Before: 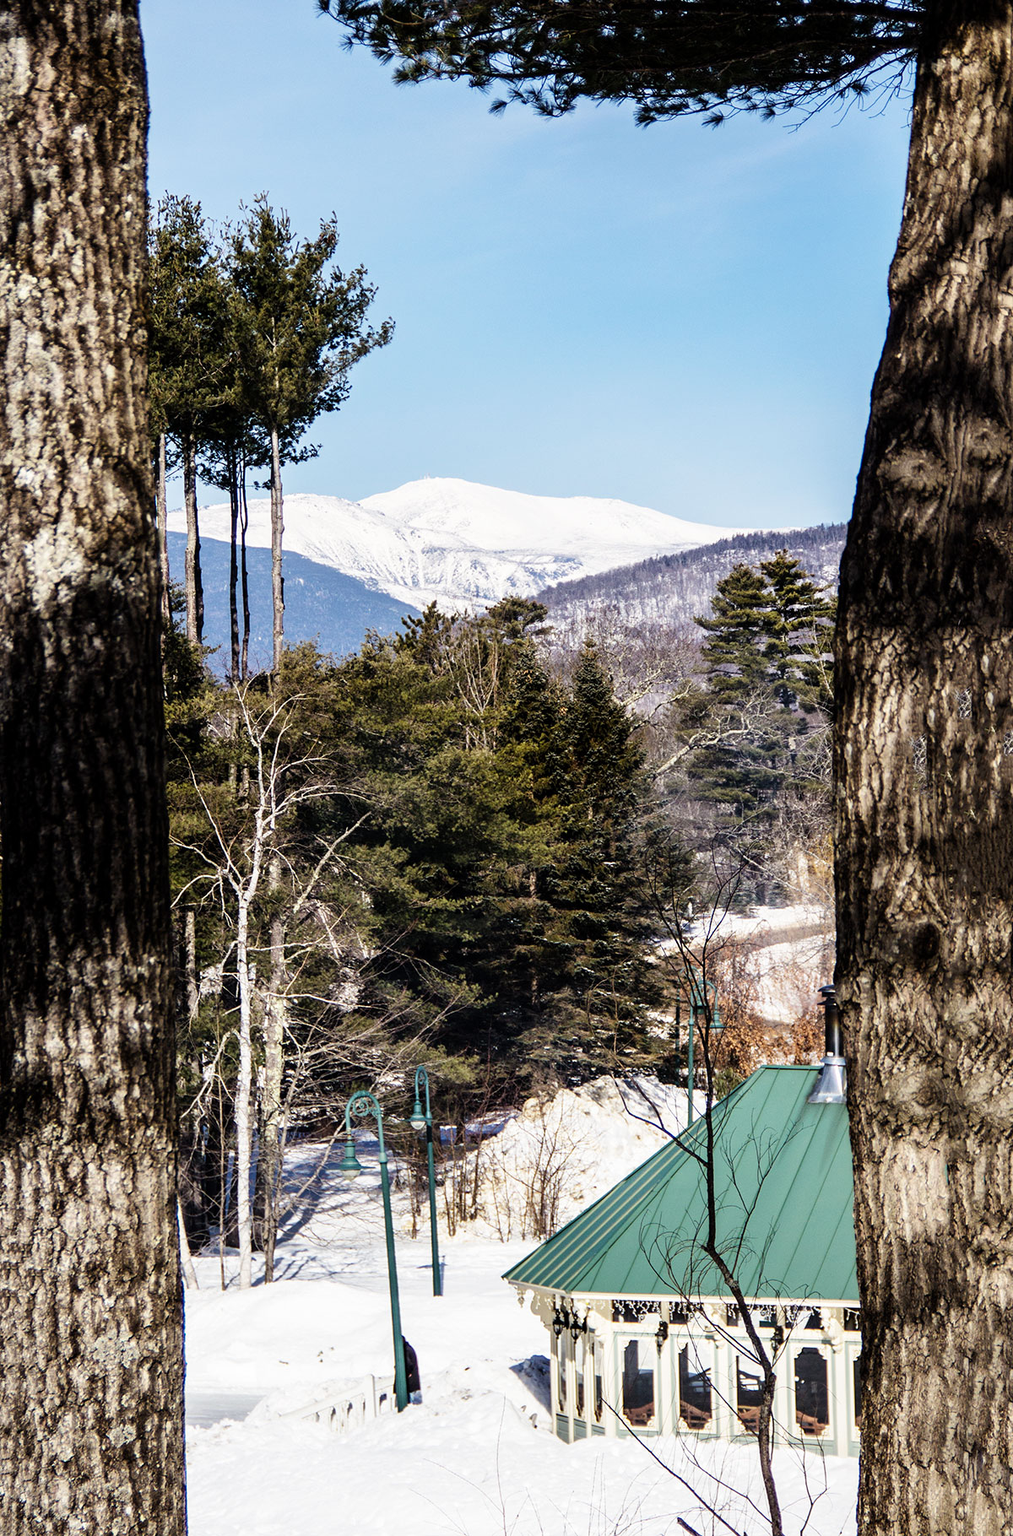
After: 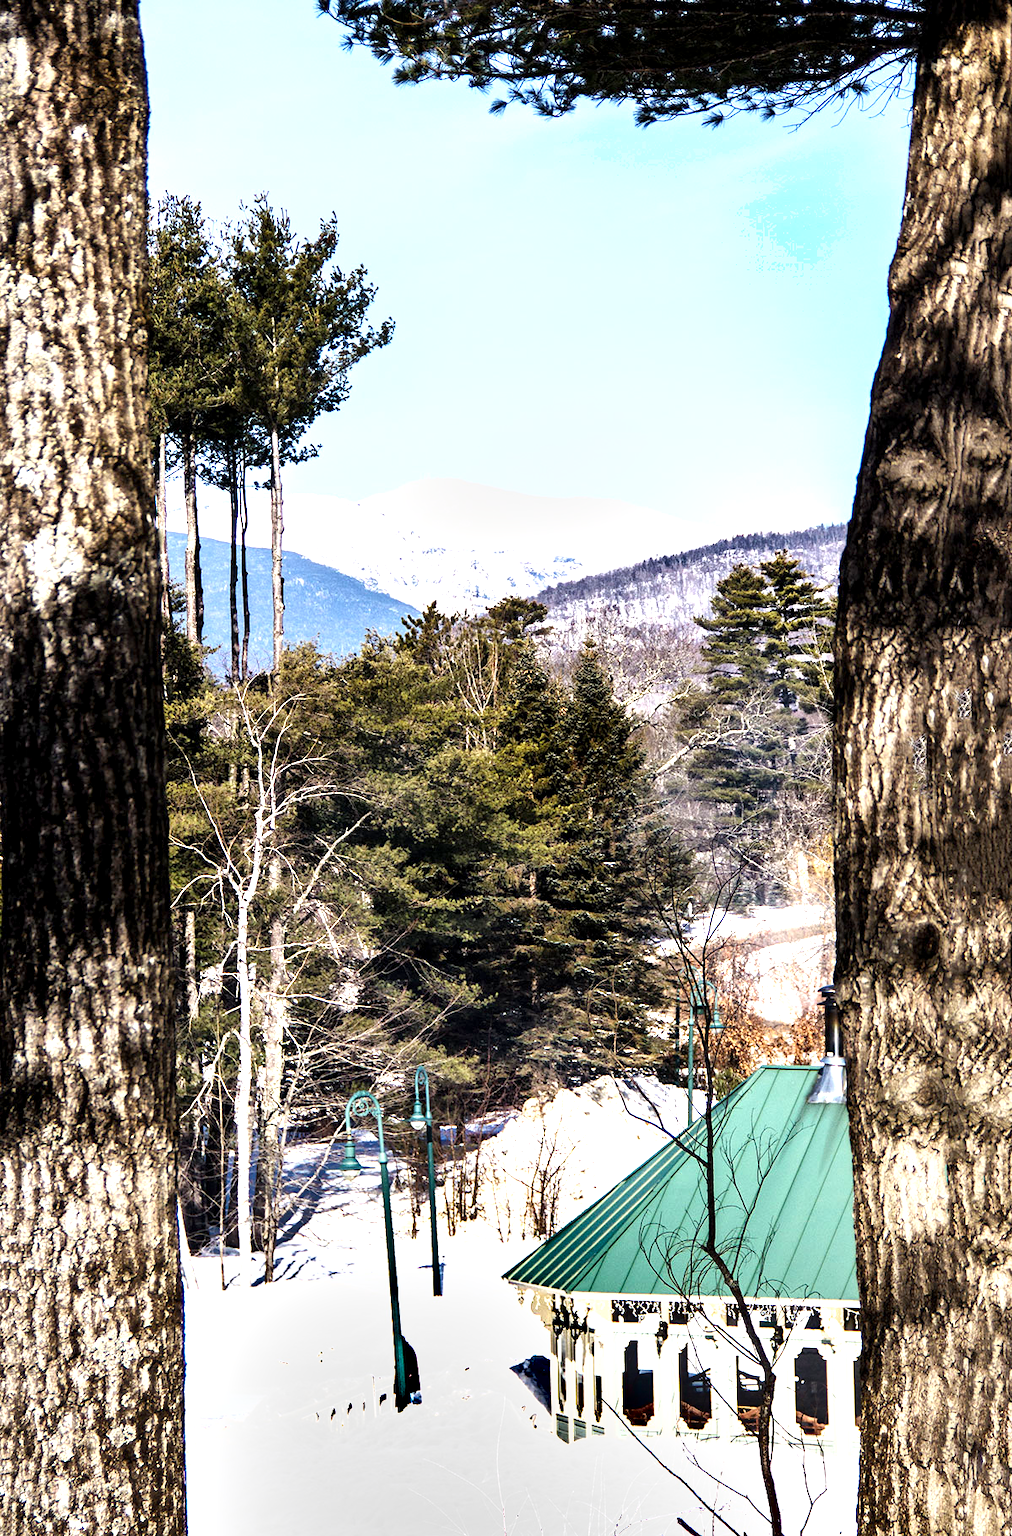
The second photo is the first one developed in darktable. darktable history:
shadows and highlights: soften with gaussian
exposure: black level correction 0.001, exposure 0.955 EV, compensate exposure bias true, compensate highlight preservation false
